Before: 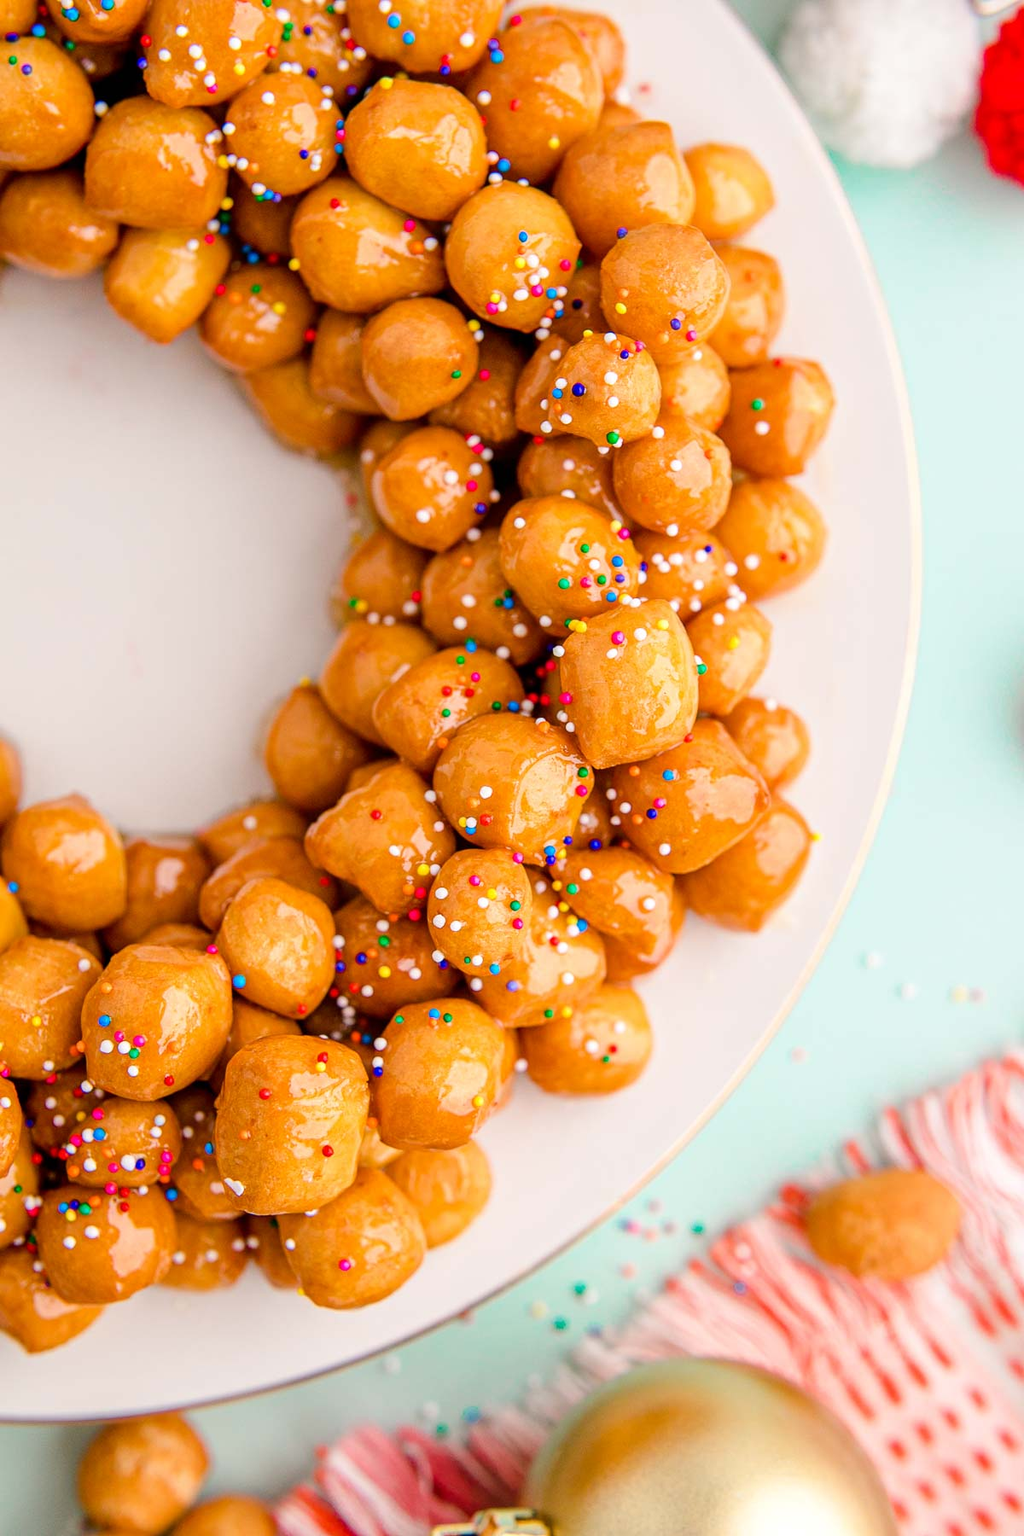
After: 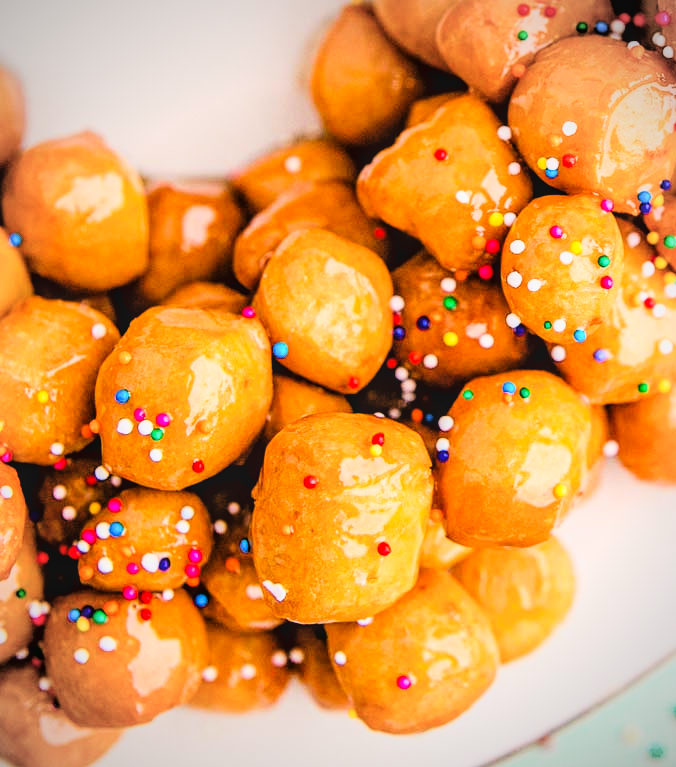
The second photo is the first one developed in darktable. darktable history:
vignetting: fall-off radius 60.92%
crop: top 44.483%, right 43.593%, bottom 12.892%
local contrast: detail 115%
tone curve: curves: ch0 [(0, 0.016) (0.11, 0.039) (0.259, 0.235) (0.383, 0.437) (0.499, 0.597) (0.733, 0.867) (0.843, 0.948) (1, 1)], color space Lab, linked channels, preserve colors none
filmic rgb: black relative exposure -5 EV, hardness 2.88, contrast 1.3, highlights saturation mix -10%
